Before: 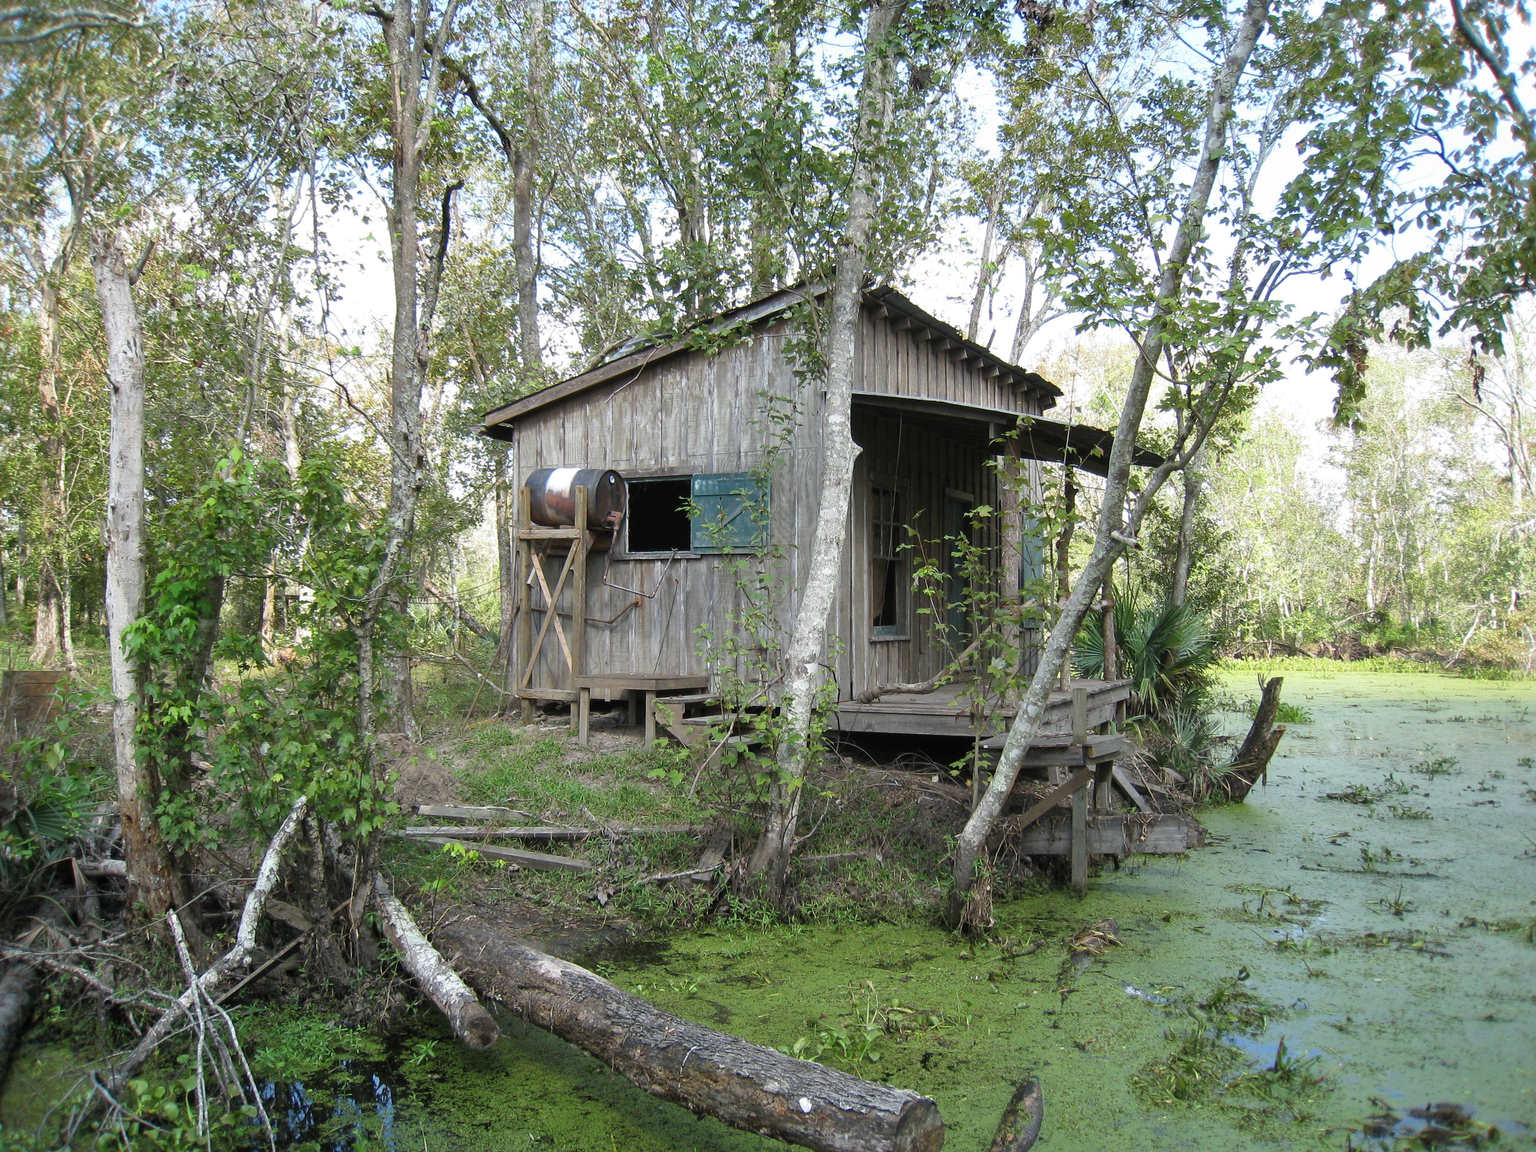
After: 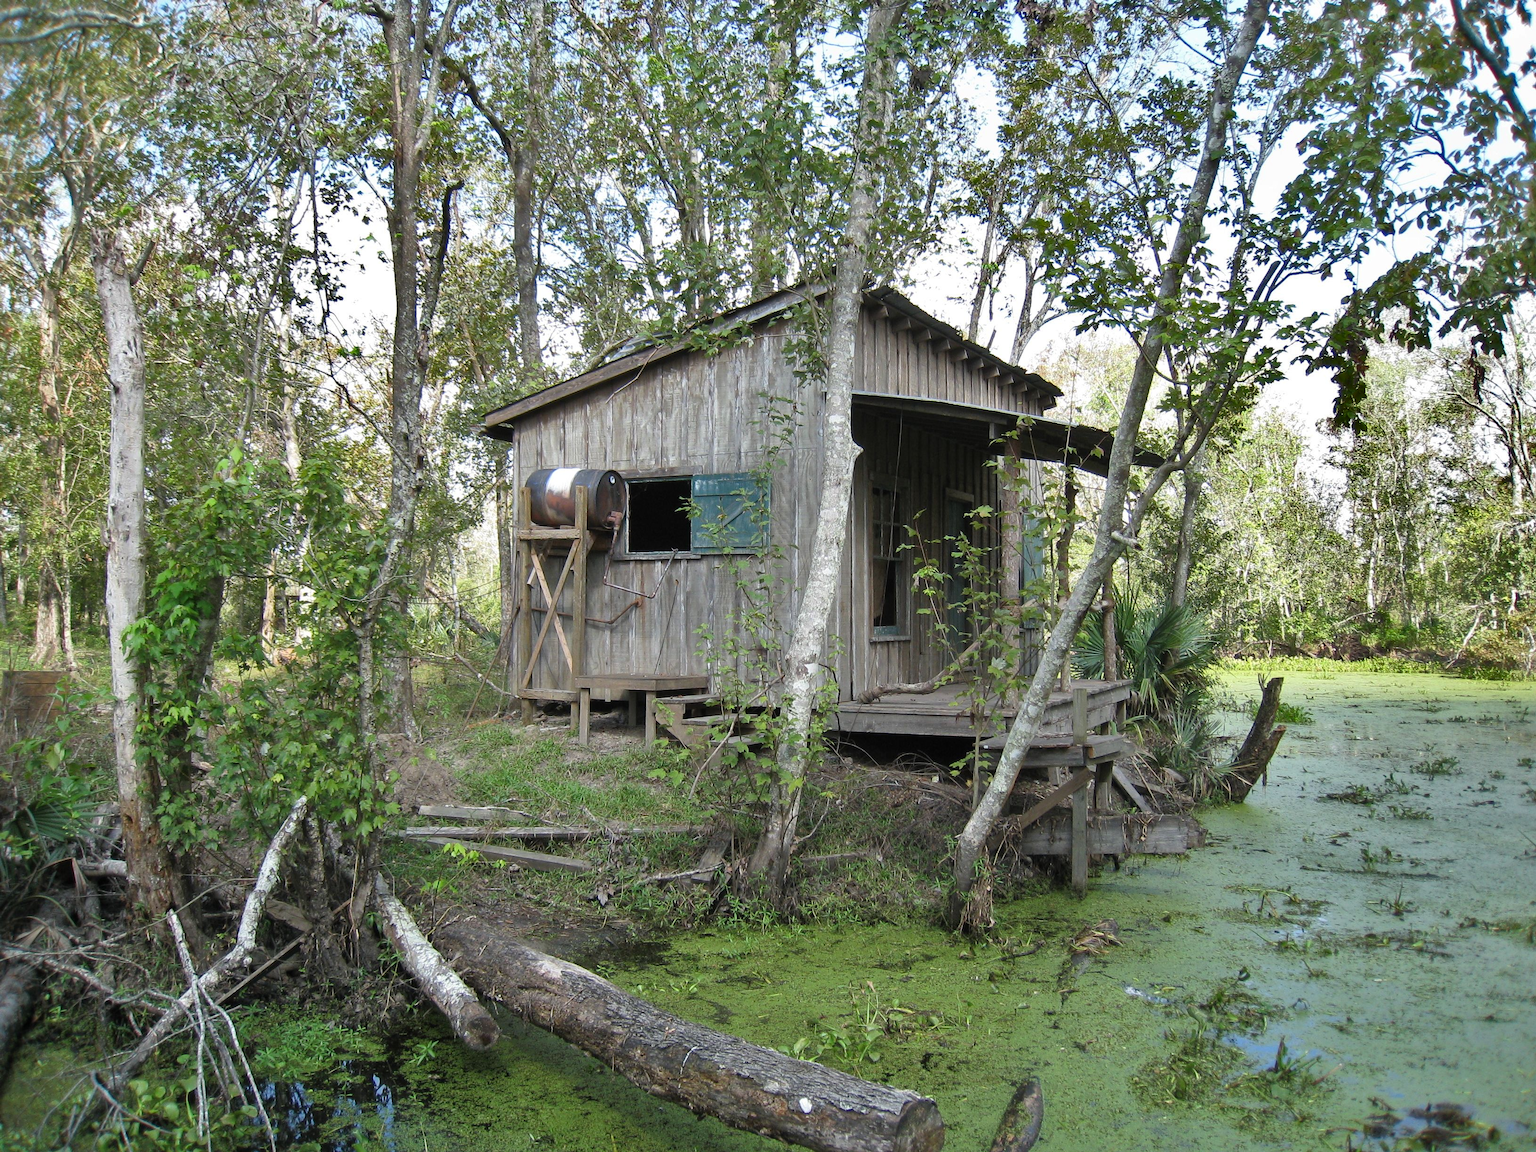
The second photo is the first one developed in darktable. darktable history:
shadows and highlights: shadows 24.6, highlights -79.43, soften with gaussian
